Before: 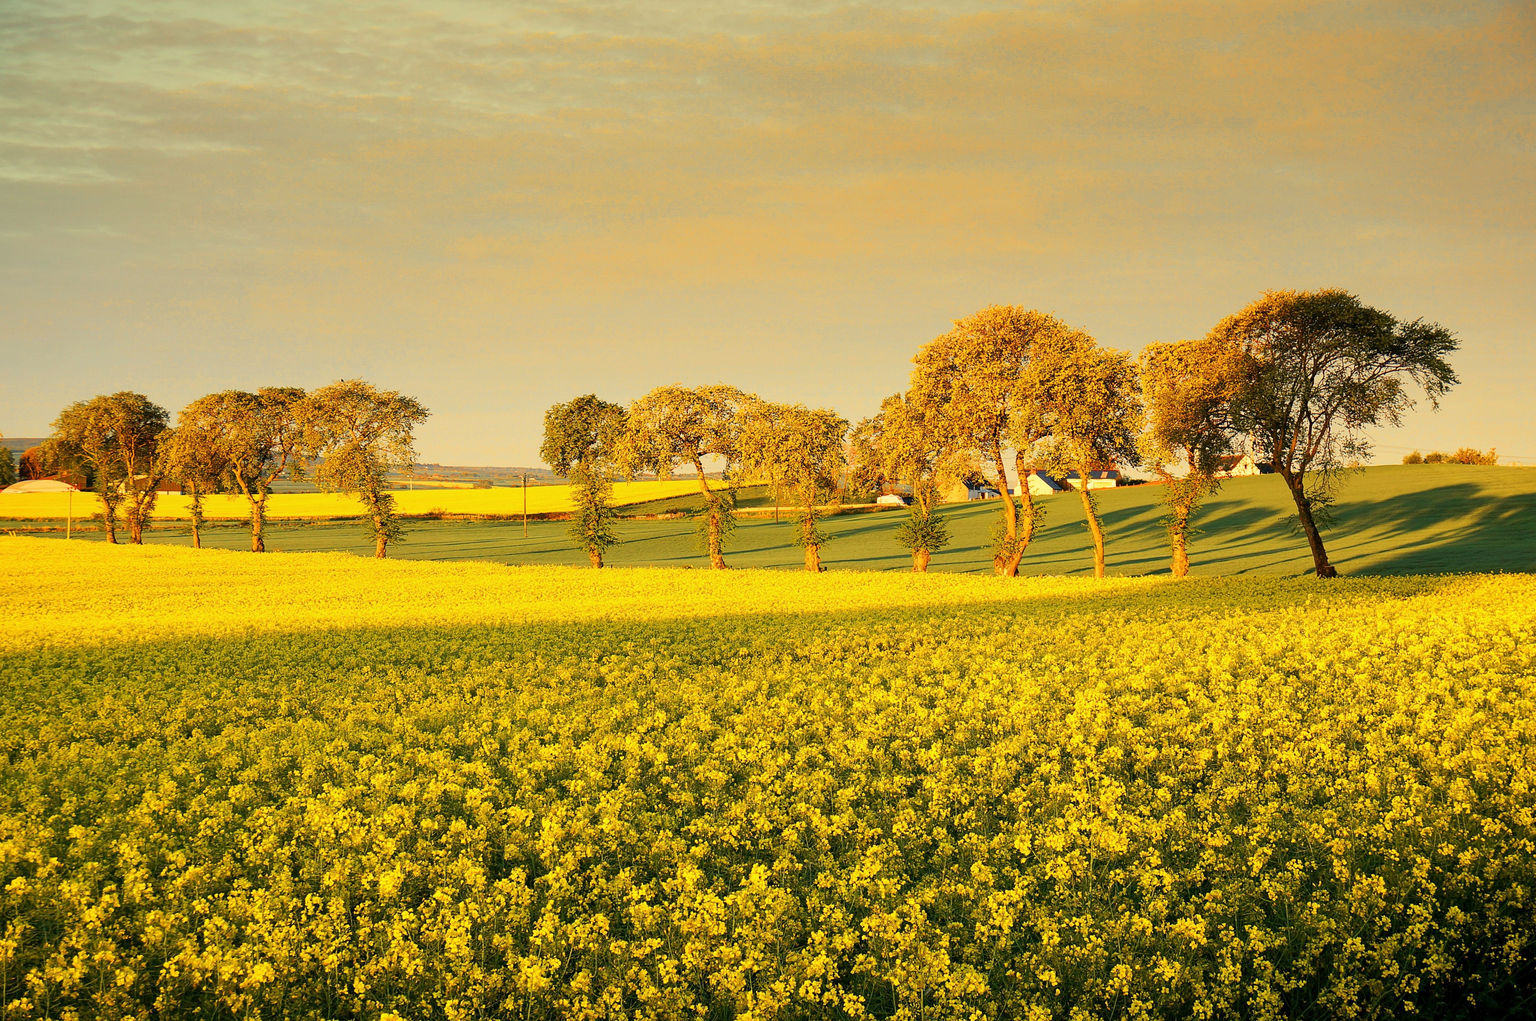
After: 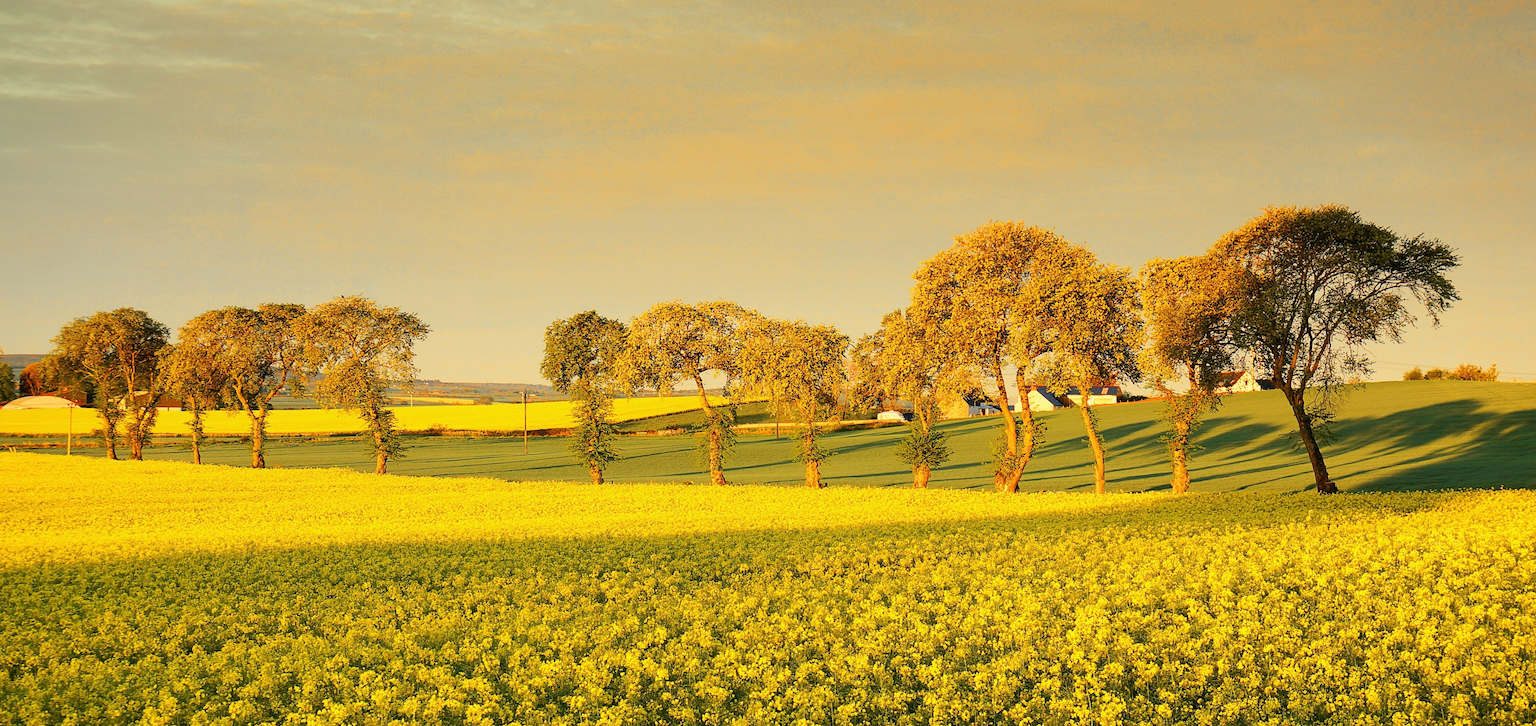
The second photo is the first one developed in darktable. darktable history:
crop and rotate: top 8.253%, bottom 20.527%
